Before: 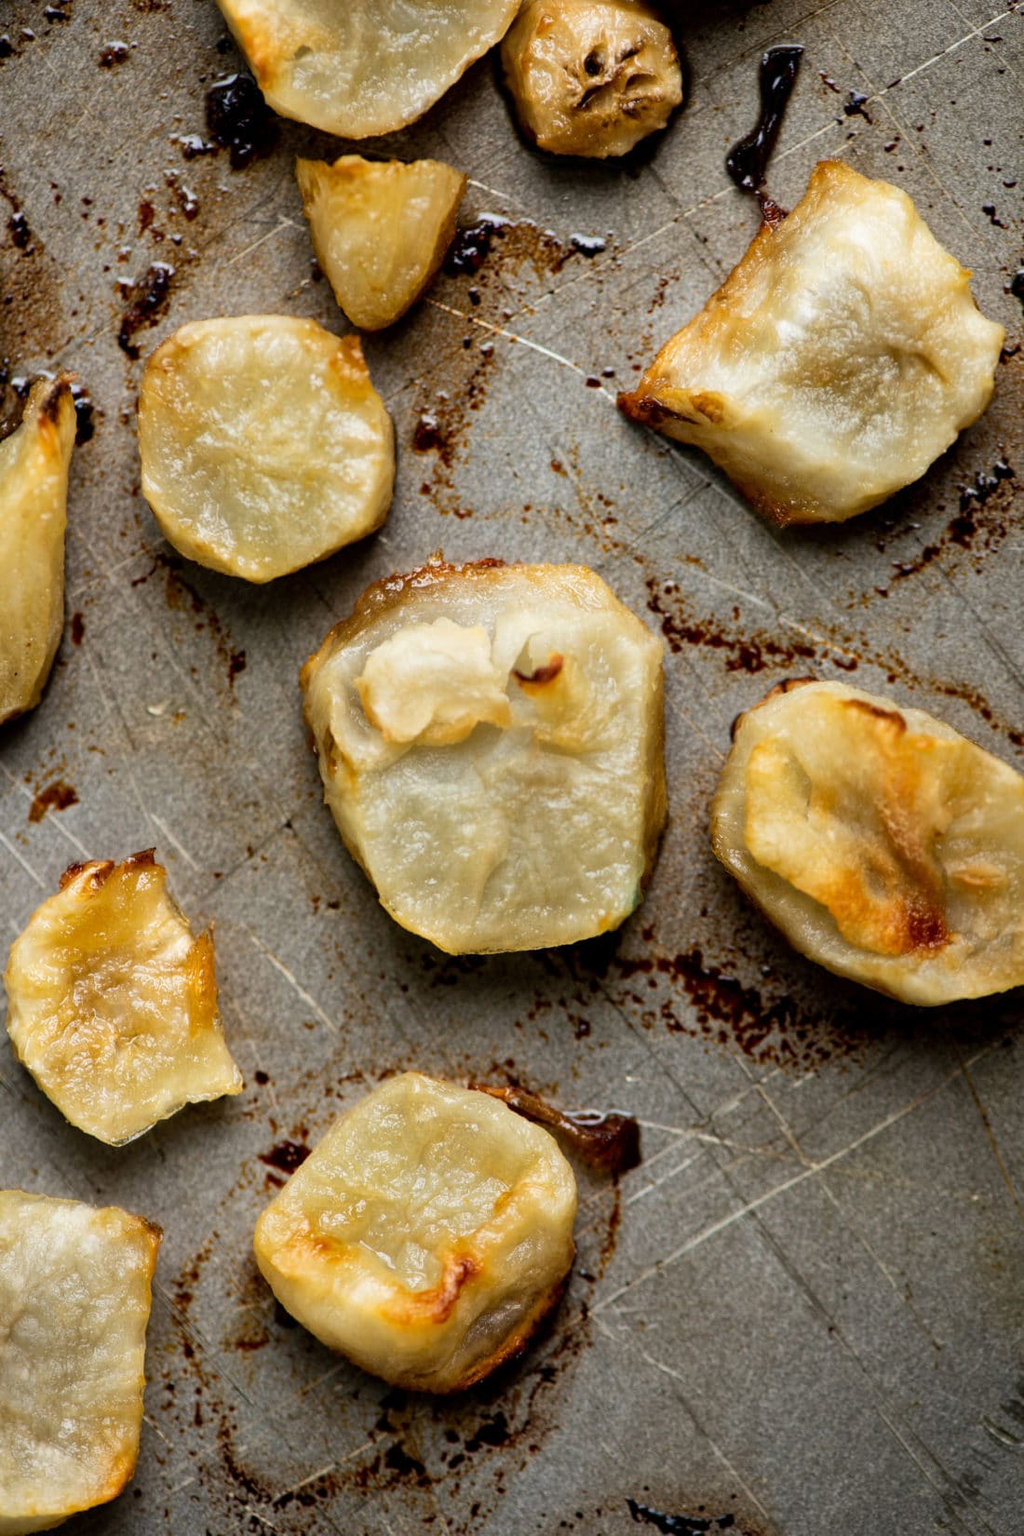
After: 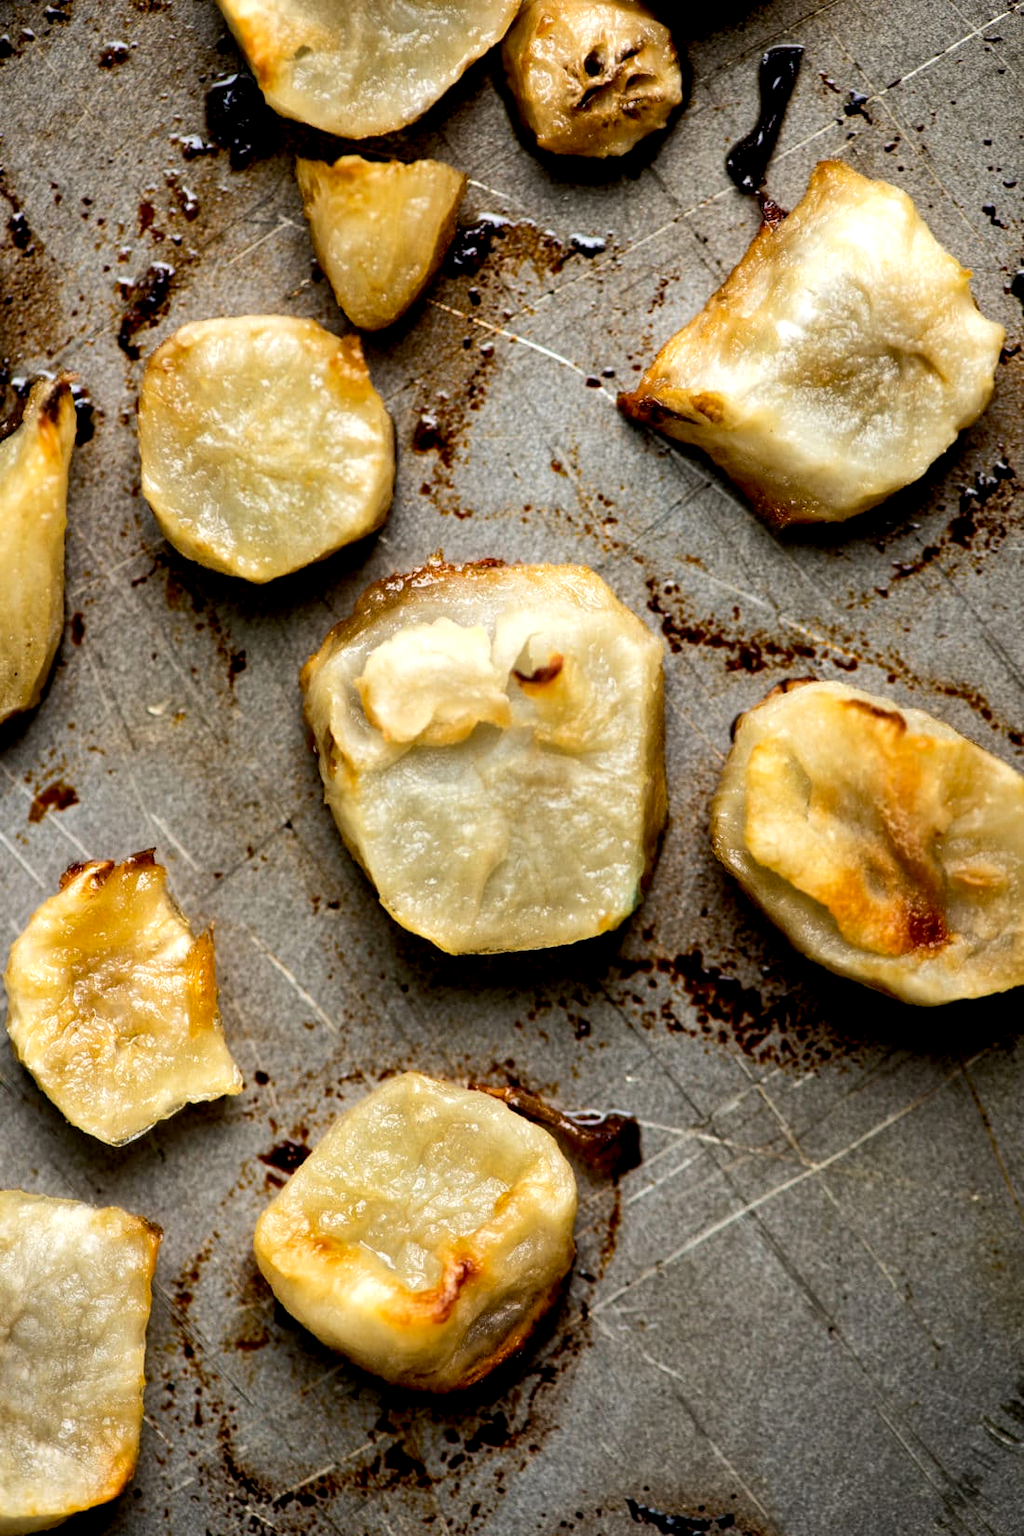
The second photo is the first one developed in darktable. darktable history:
exposure: black level correction 0.009, exposure 0.017 EV, compensate highlight preservation false
tone equalizer: -8 EV -0.397 EV, -7 EV -0.386 EV, -6 EV -0.311 EV, -5 EV -0.197 EV, -3 EV 0.212 EV, -2 EV 0.306 EV, -1 EV 0.398 EV, +0 EV 0.436 EV, edges refinement/feathering 500, mask exposure compensation -1.57 EV, preserve details no
